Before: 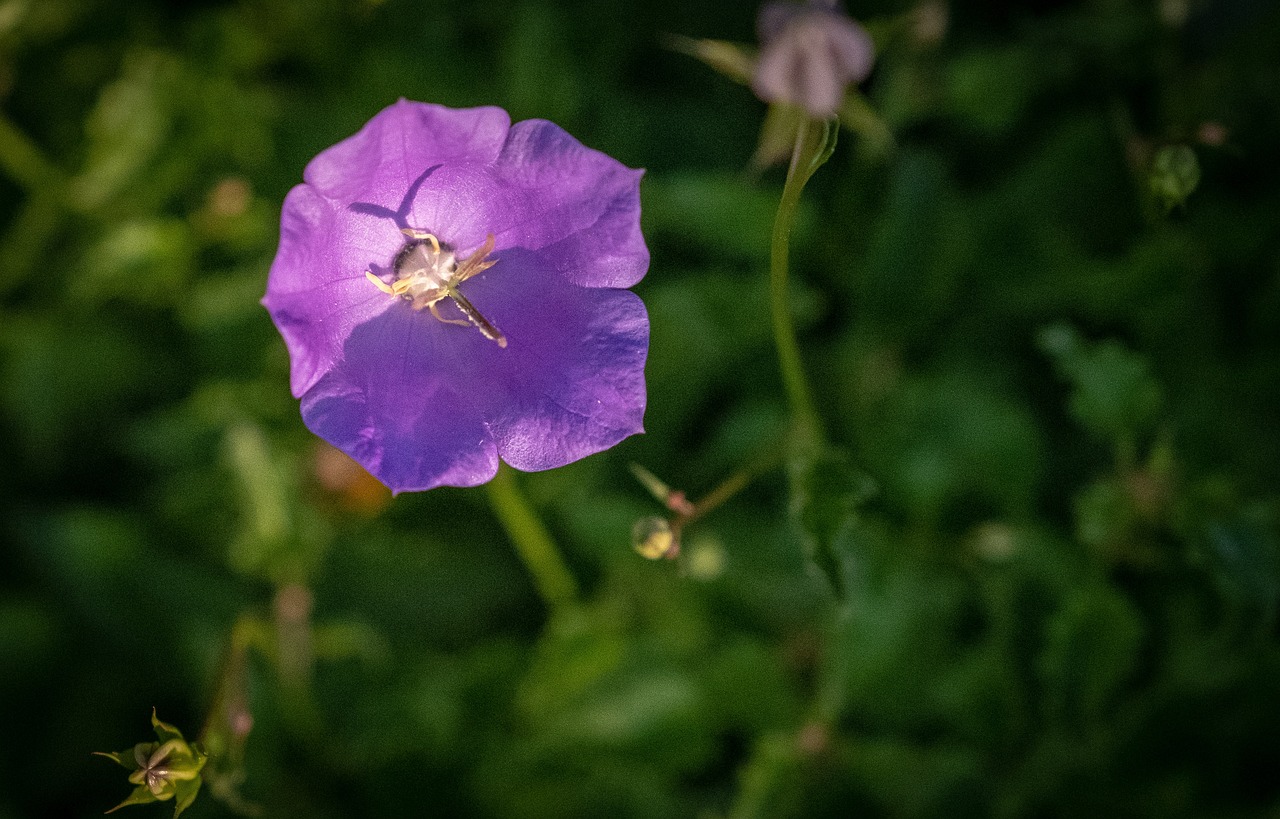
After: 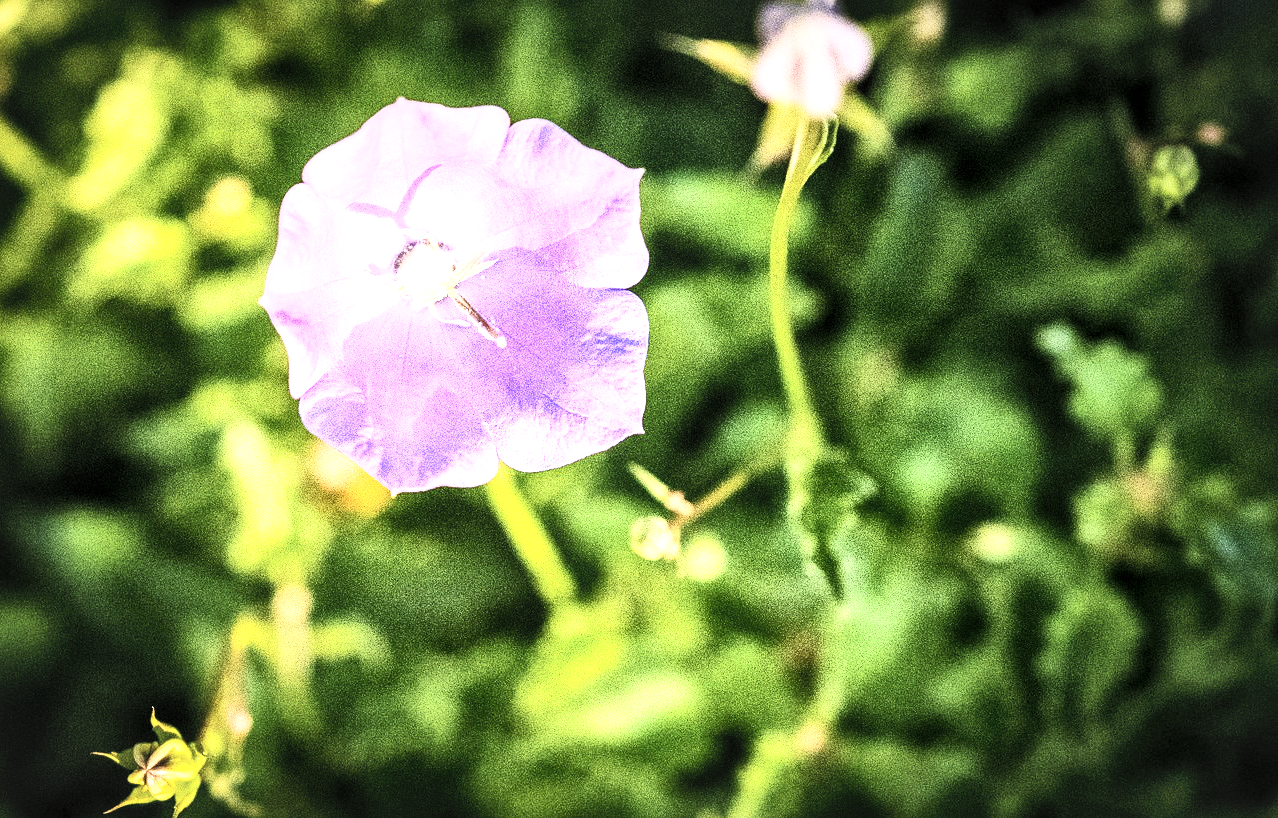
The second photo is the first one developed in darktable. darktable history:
crop and rotate: left 0.126%
exposure: exposure 0.95 EV, compensate highlight preservation false
local contrast: mode bilateral grid, contrast 20, coarseness 50, detail 179%, midtone range 0.2
base curve: curves: ch0 [(0, 0) (0.007, 0.004) (0.027, 0.03) (0.046, 0.07) (0.207, 0.54) (0.442, 0.872) (0.673, 0.972) (1, 1)], preserve colors none
color contrast: green-magenta contrast 0.8, blue-yellow contrast 1.1, unbound 0
contrast brightness saturation: contrast 0.43, brightness 0.56, saturation -0.19
